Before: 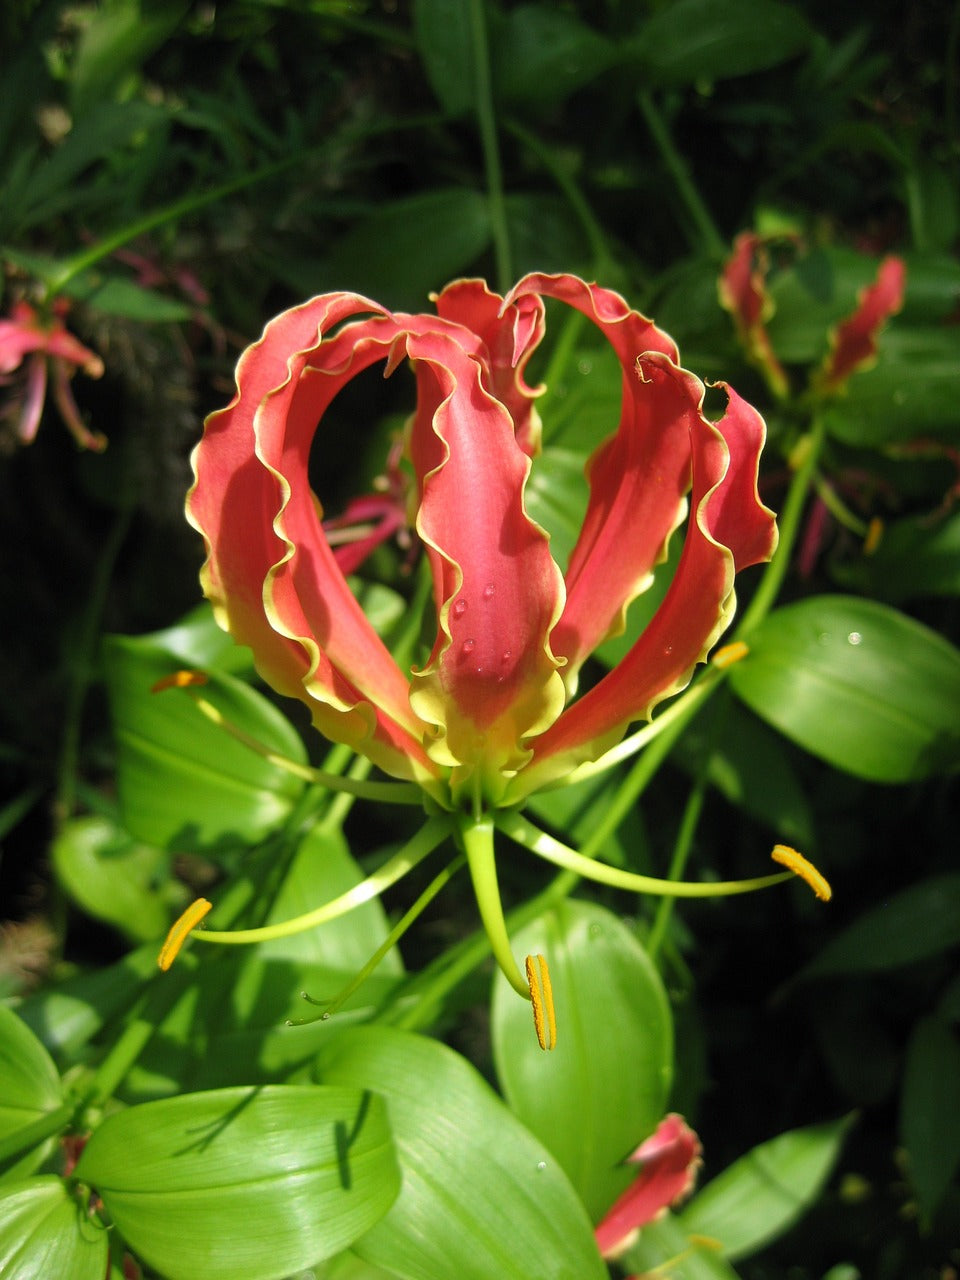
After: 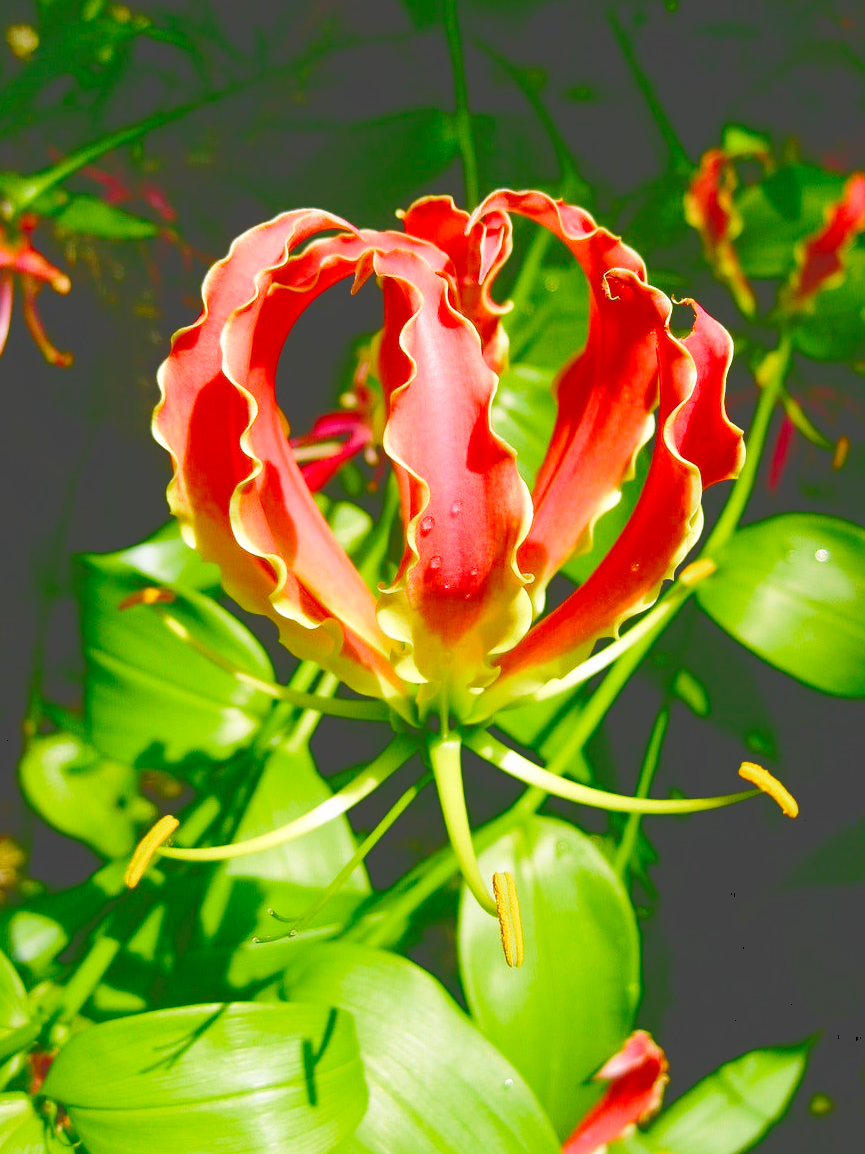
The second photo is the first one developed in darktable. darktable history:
tone curve: curves: ch0 [(0, 0) (0.003, 0.284) (0.011, 0.284) (0.025, 0.288) (0.044, 0.29) (0.069, 0.292) (0.1, 0.296) (0.136, 0.298) (0.177, 0.305) (0.224, 0.312) (0.277, 0.327) (0.335, 0.362) (0.399, 0.407) (0.468, 0.464) (0.543, 0.537) (0.623, 0.62) (0.709, 0.71) (0.801, 0.79) (0.898, 0.862) (1, 1)], color space Lab, independent channels, preserve colors none
base curve: curves: ch0 [(0, 0) (0.028, 0.03) (0.121, 0.232) (0.46, 0.748) (0.859, 0.968) (1, 1)], preserve colors none
crop: left 3.468%, top 6.521%, right 6.351%, bottom 3.256%
color balance rgb: perceptual saturation grading › global saturation 0.599%, perceptual saturation grading › highlights -18.888%, perceptual saturation grading › mid-tones 7.039%, perceptual saturation grading › shadows 27.346%, perceptual brilliance grading › global brilliance 2.569%, perceptual brilliance grading › highlights -3.214%, perceptual brilliance grading › shadows 3.653%, global vibrance 34.944%
